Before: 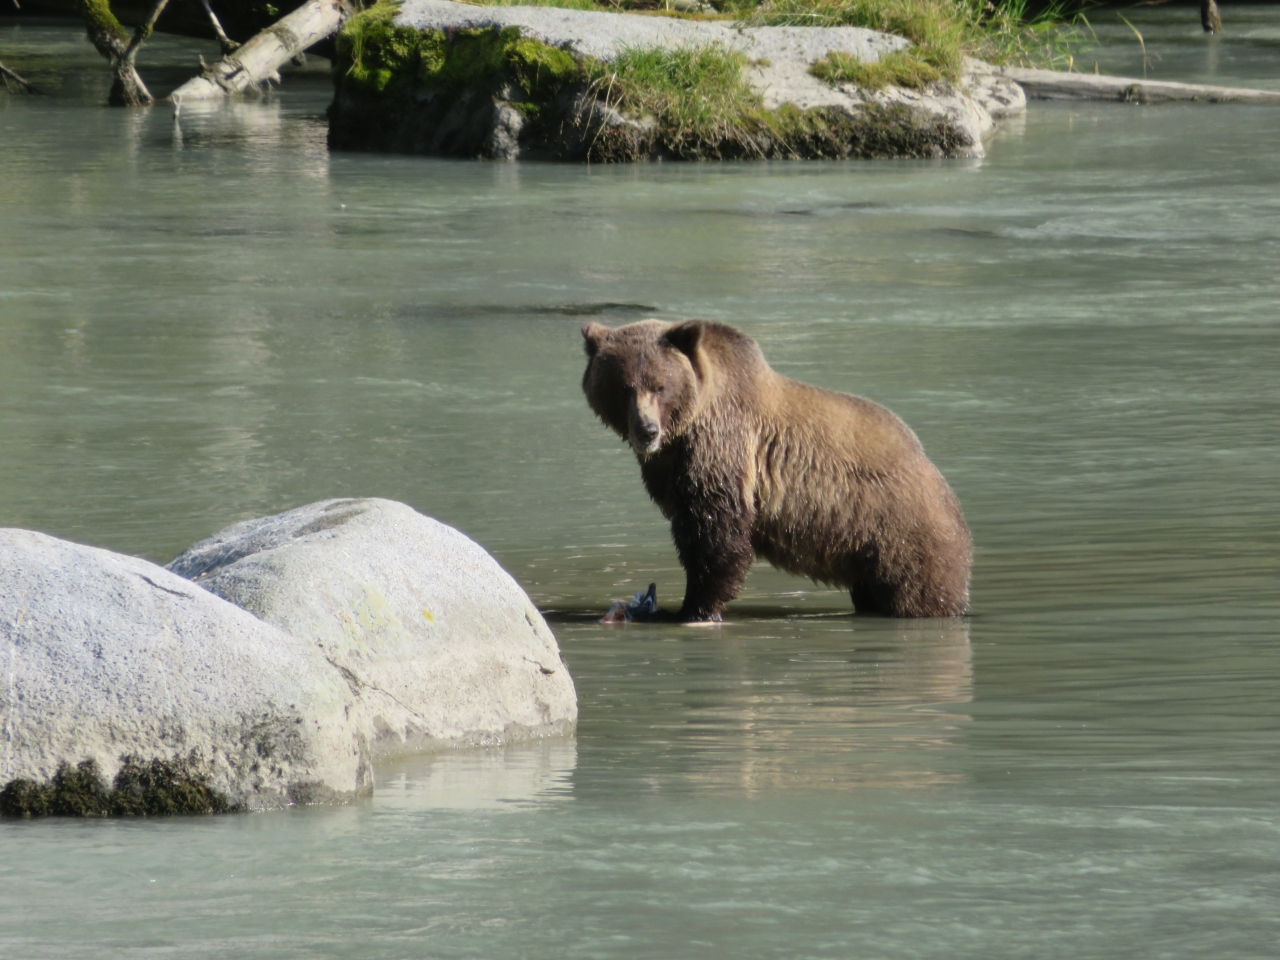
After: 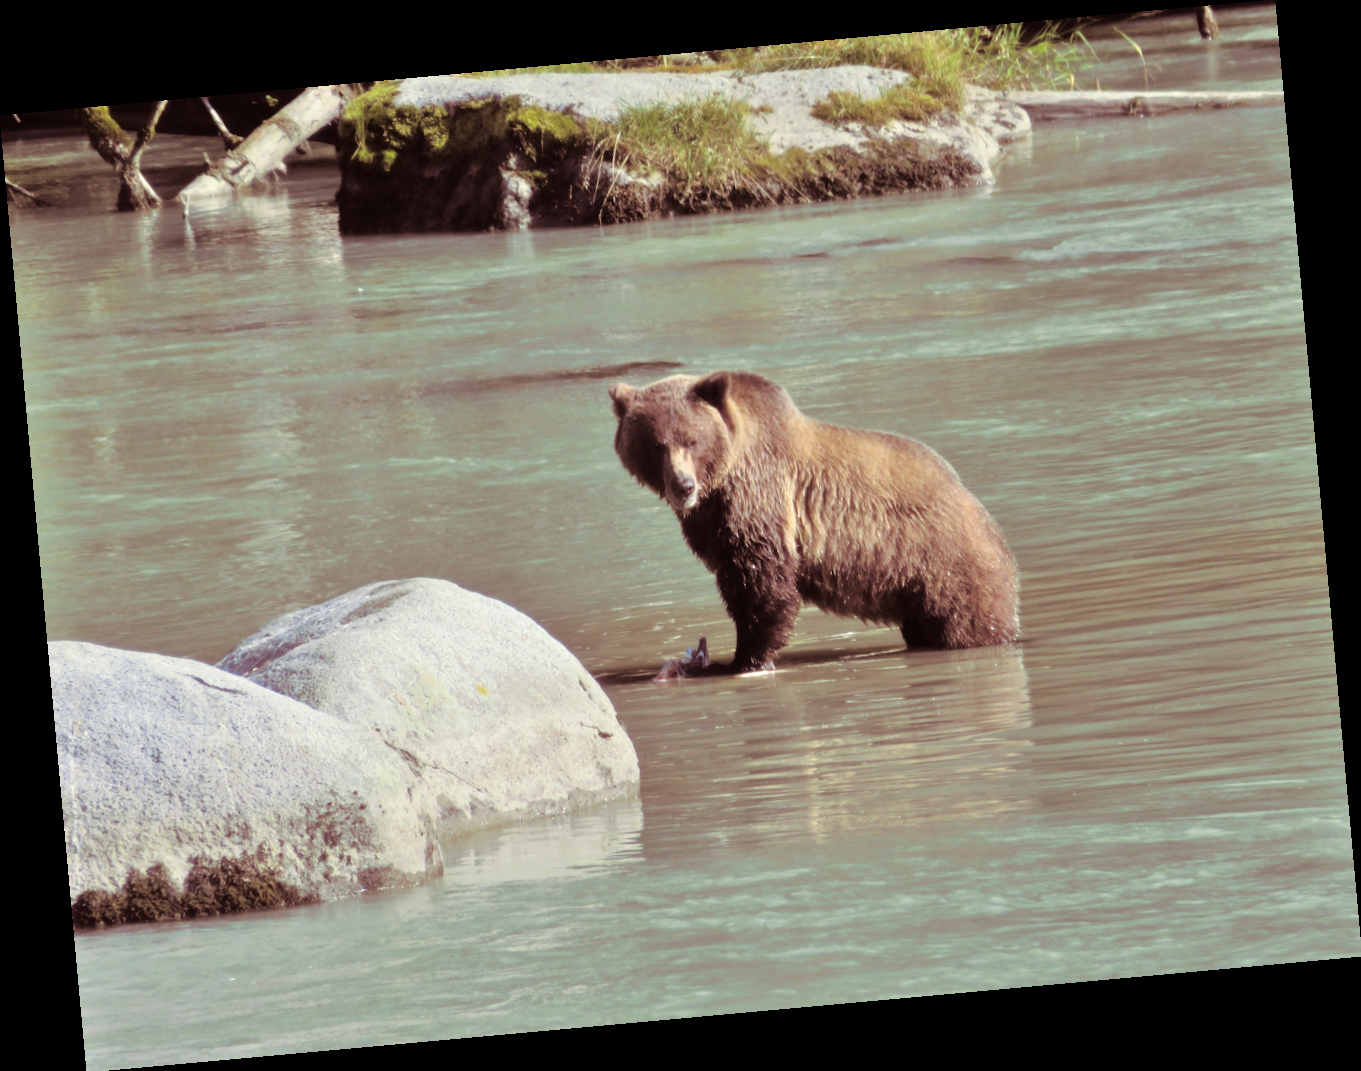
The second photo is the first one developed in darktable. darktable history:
rotate and perspective: rotation -5.2°, automatic cropping off
tone equalizer: -7 EV 0.15 EV, -6 EV 0.6 EV, -5 EV 1.15 EV, -4 EV 1.33 EV, -3 EV 1.15 EV, -2 EV 0.6 EV, -1 EV 0.15 EV, mask exposure compensation -0.5 EV
split-toning: on, module defaults
